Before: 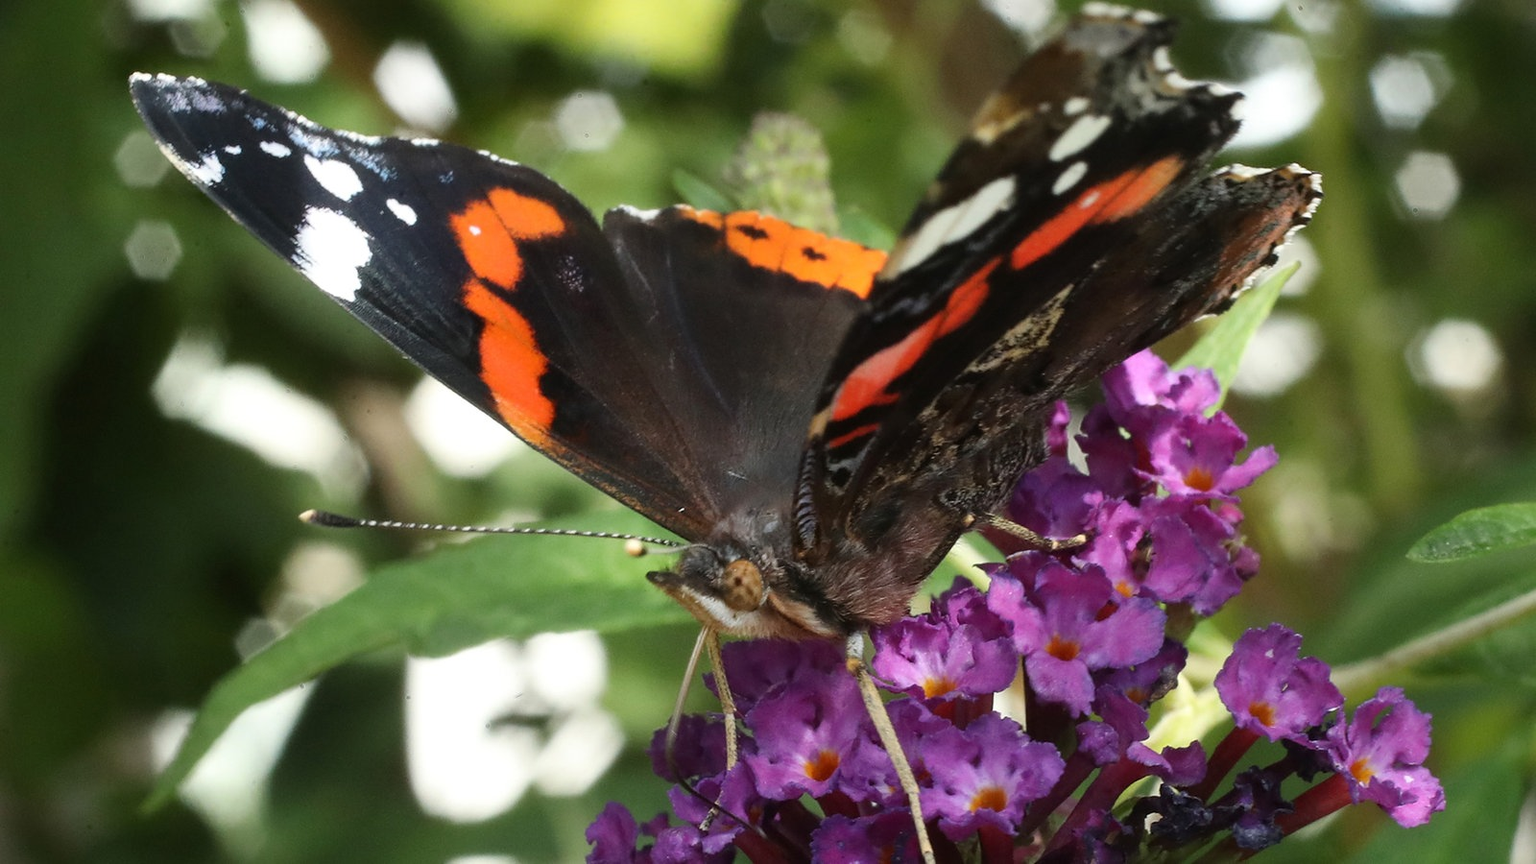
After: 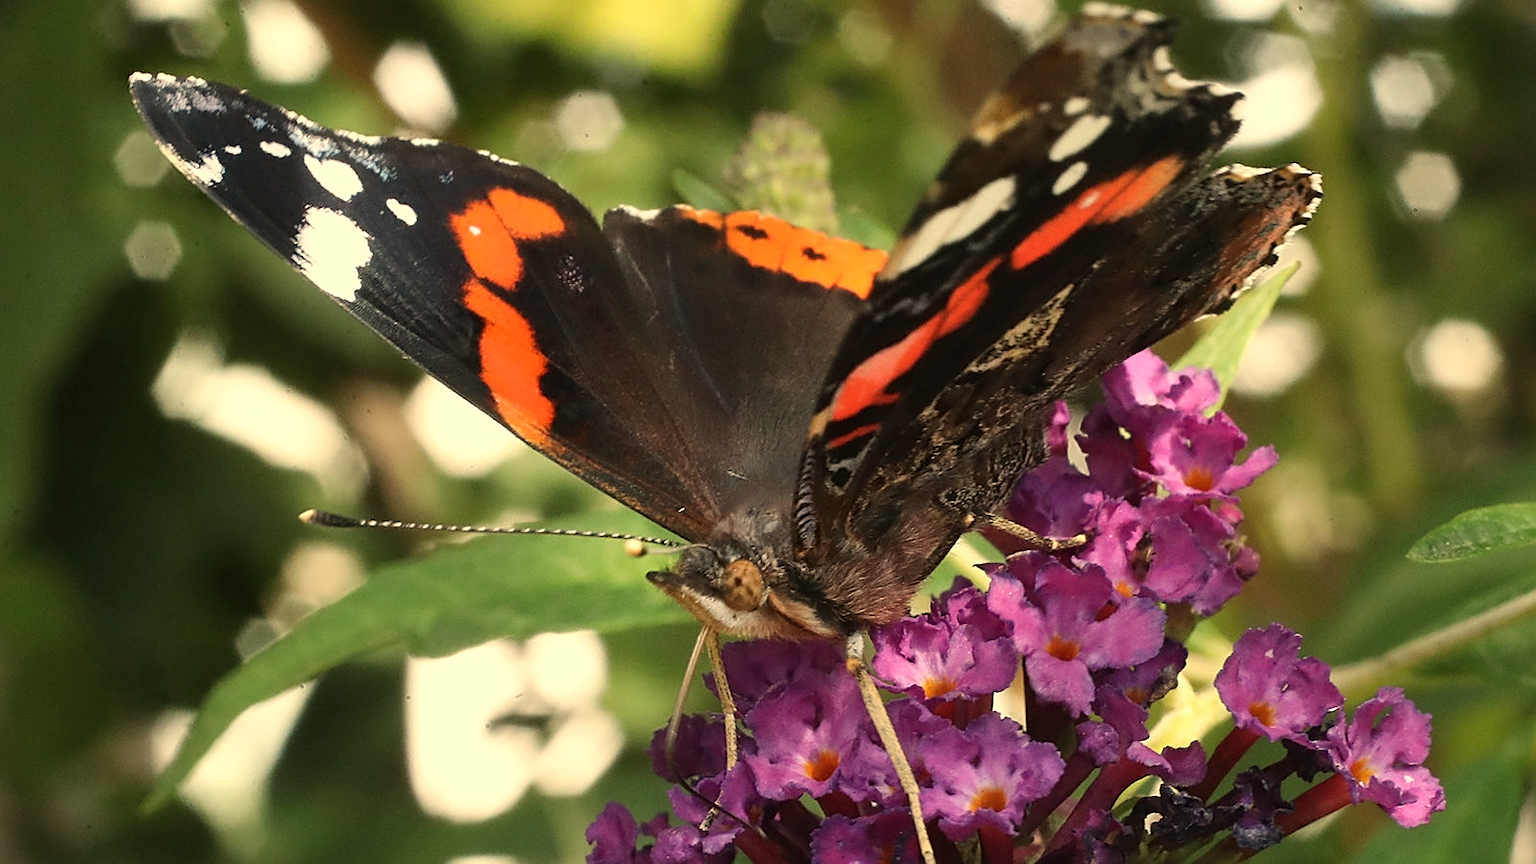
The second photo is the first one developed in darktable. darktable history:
shadows and highlights: shadows 32.83, highlights -47.7, soften with gaussian
sharpen: on, module defaults
white balance: red 1.123, blue 0.83
